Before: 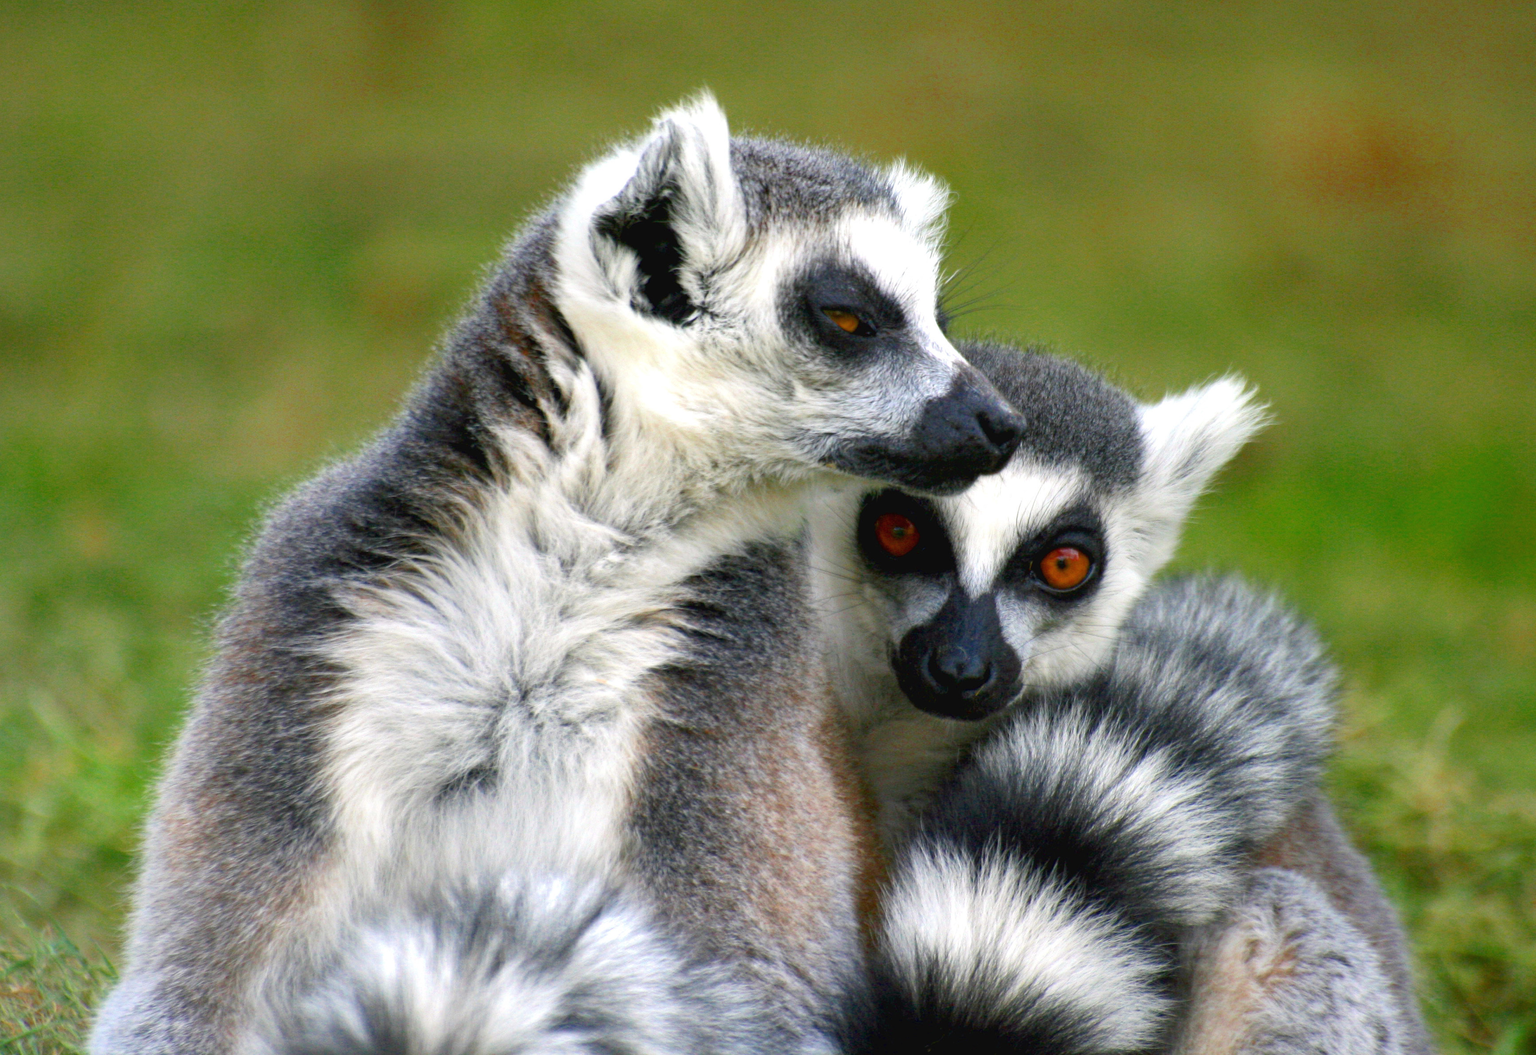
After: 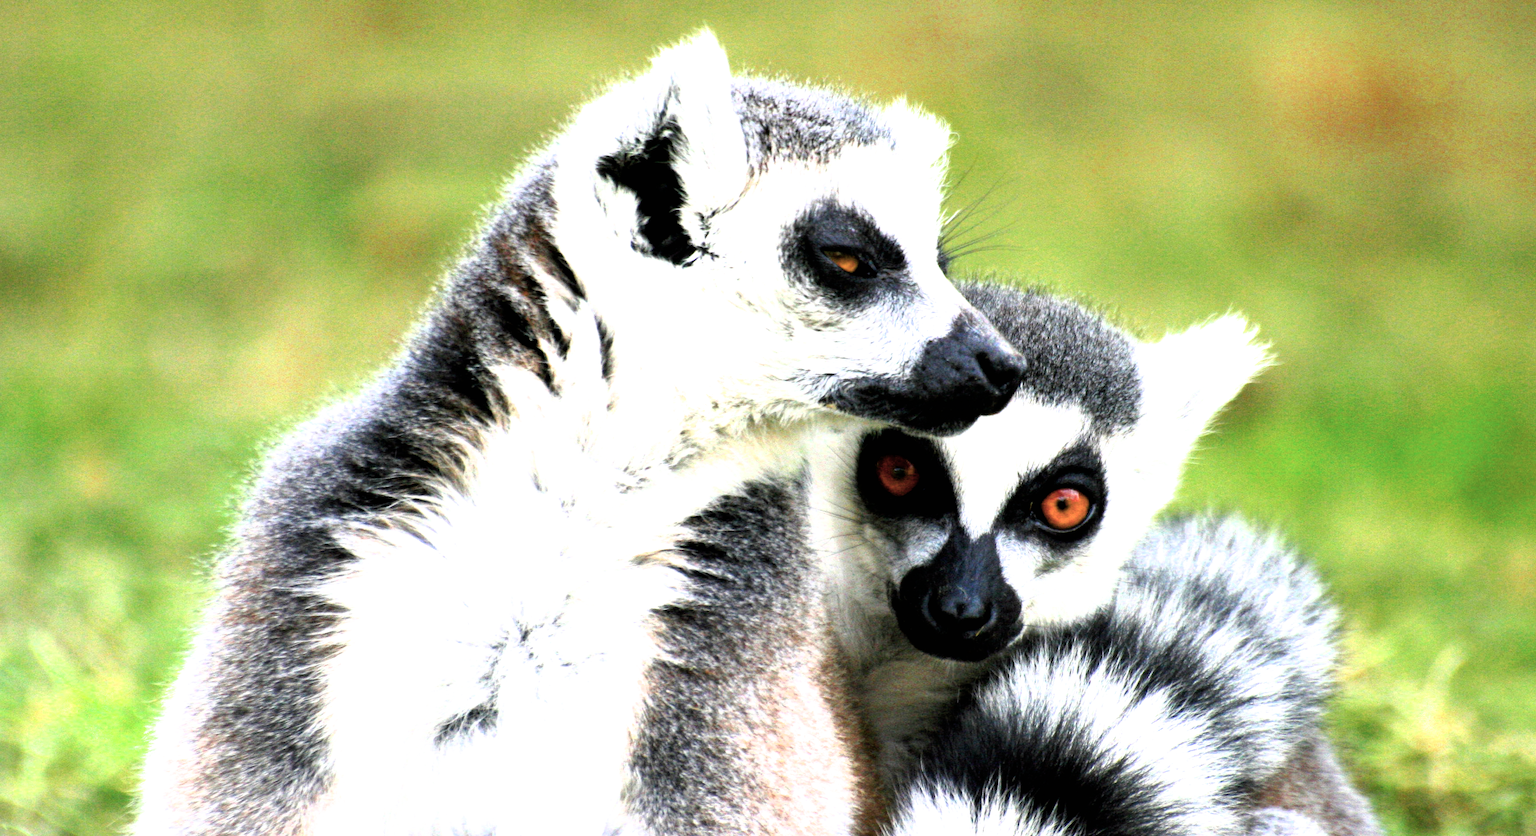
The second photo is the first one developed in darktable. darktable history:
filmic rgb: black relative exposure -8.2 EV, white relative exposure 2.2 EV, threshold 3 EV, hardness 7.11, latitude 85.74%, contrast 1.696, highlights saturation mix -4%, shadows ↔ highlights balance -2.69%, color science v5 (2021), contrast in shadows safe, contrast in highlights safe, enable highlight reconstruction true
crop and rotate: top 5.667%, bottom 14.937%
exposure: black level correction 0, exposure 0.9 EV, compensate highlight preservation false
